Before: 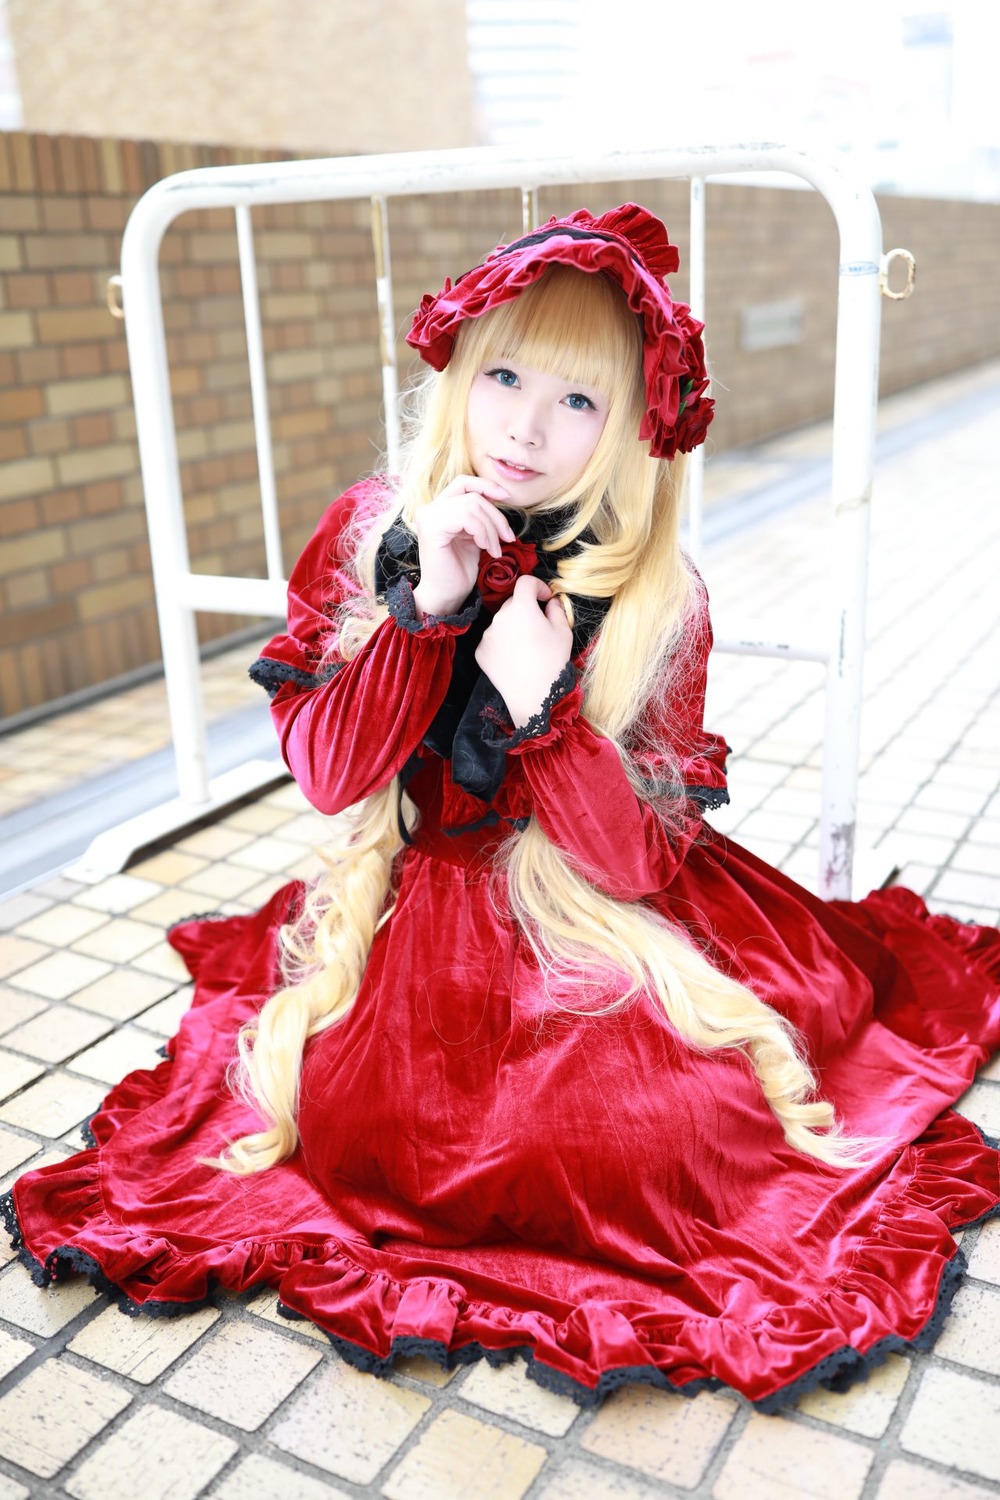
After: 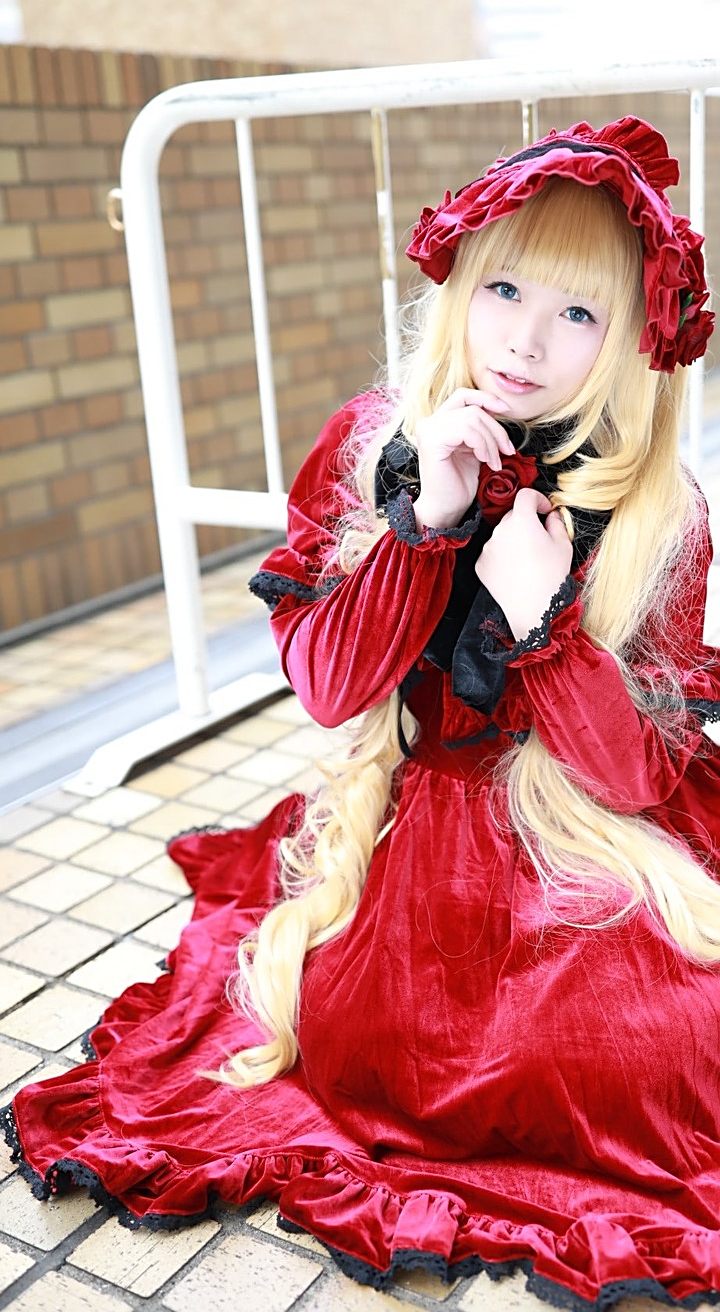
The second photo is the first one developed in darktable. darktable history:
sharpen: on, module defaults
crop: top 5.803%, right 27.864%, bottom 5.804%
